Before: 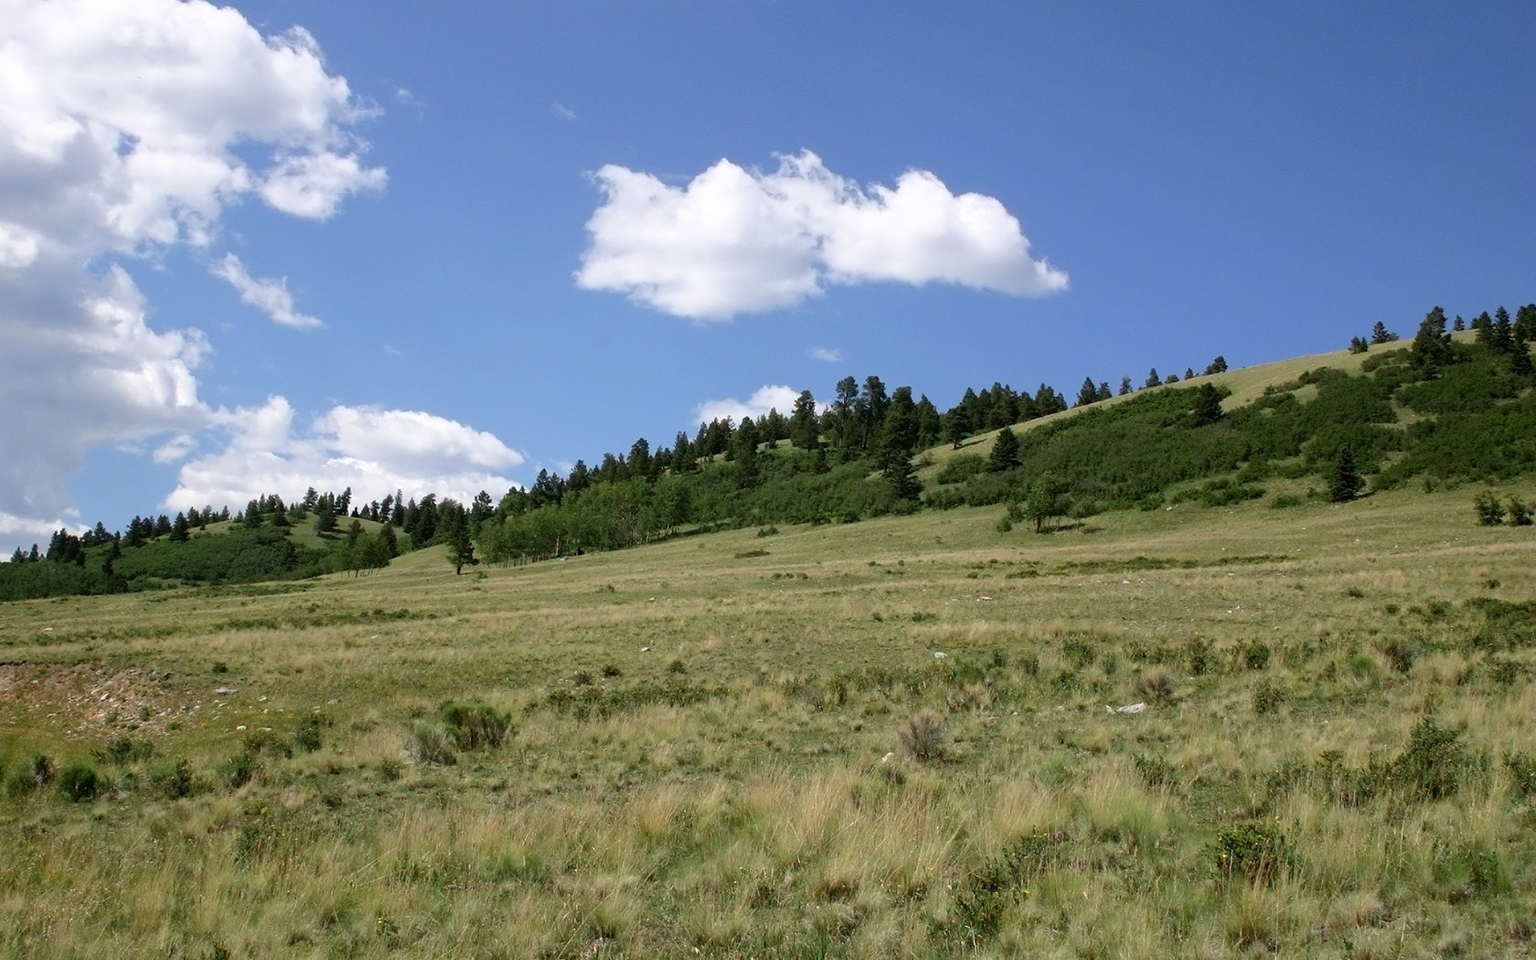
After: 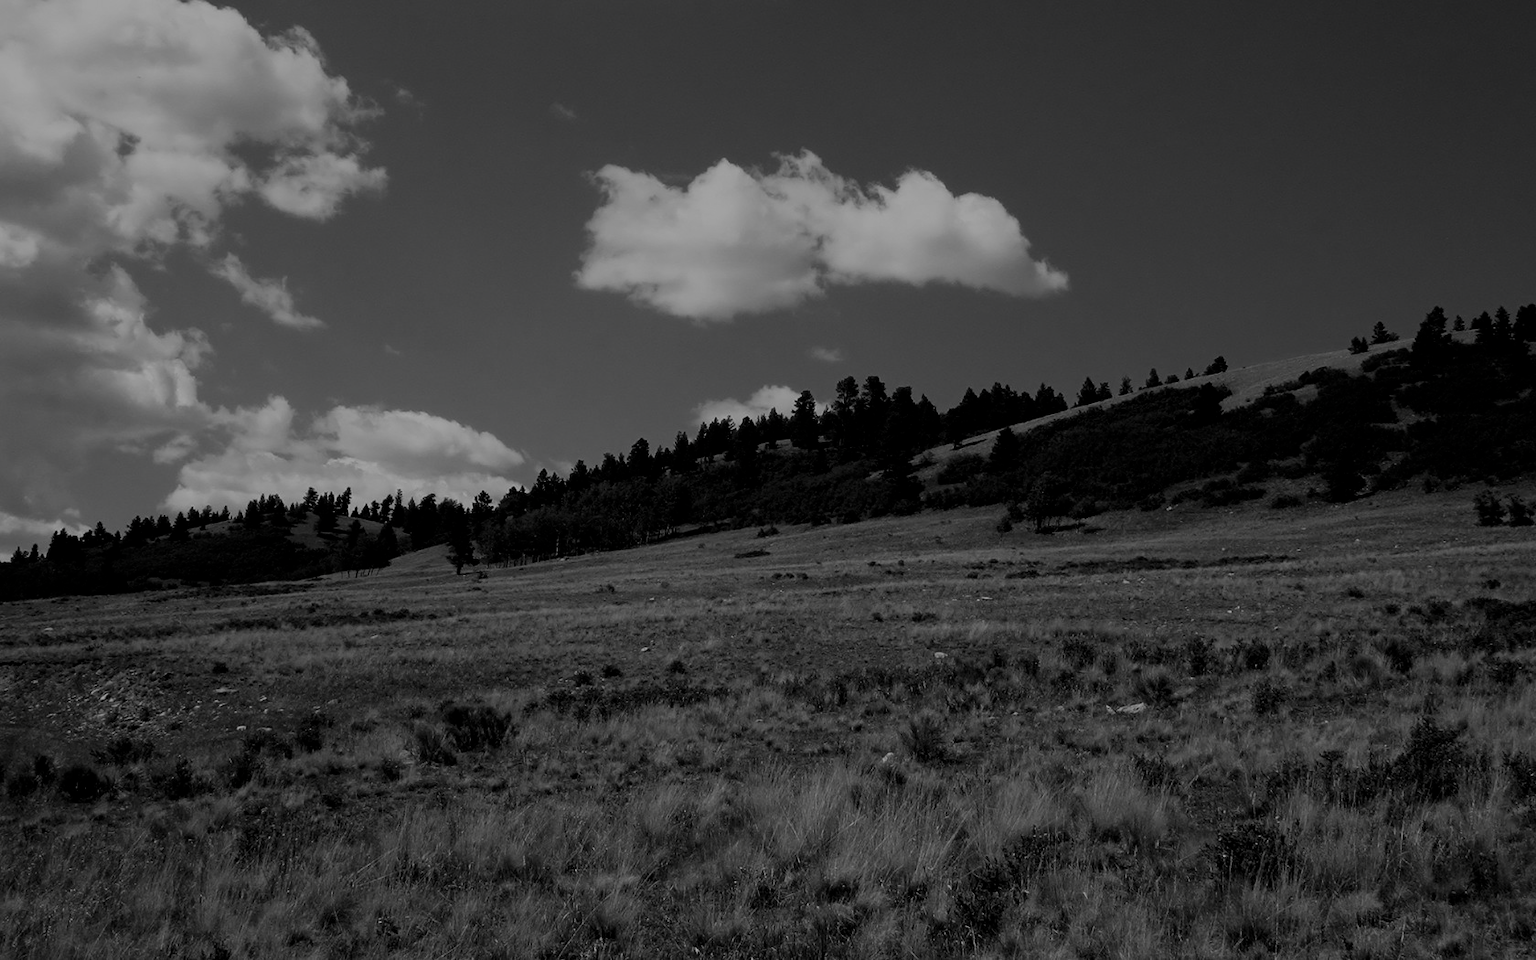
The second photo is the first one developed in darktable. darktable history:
filmic rgb: black relative exposure -4.07 EV, white relative exposure 5.16 EV, hardness 2.13, contrast 1.162, add noise in highlights 0.001, color science v3 (2019), use custom middle-gray values true, contrast in highlights soft
exposure: exposure -0.06 EV, compensate exposure bias true, compensate highlight preservation false
contrast brightness saturation: contrast -0.035, brightness -0.607, saturation -0.991
